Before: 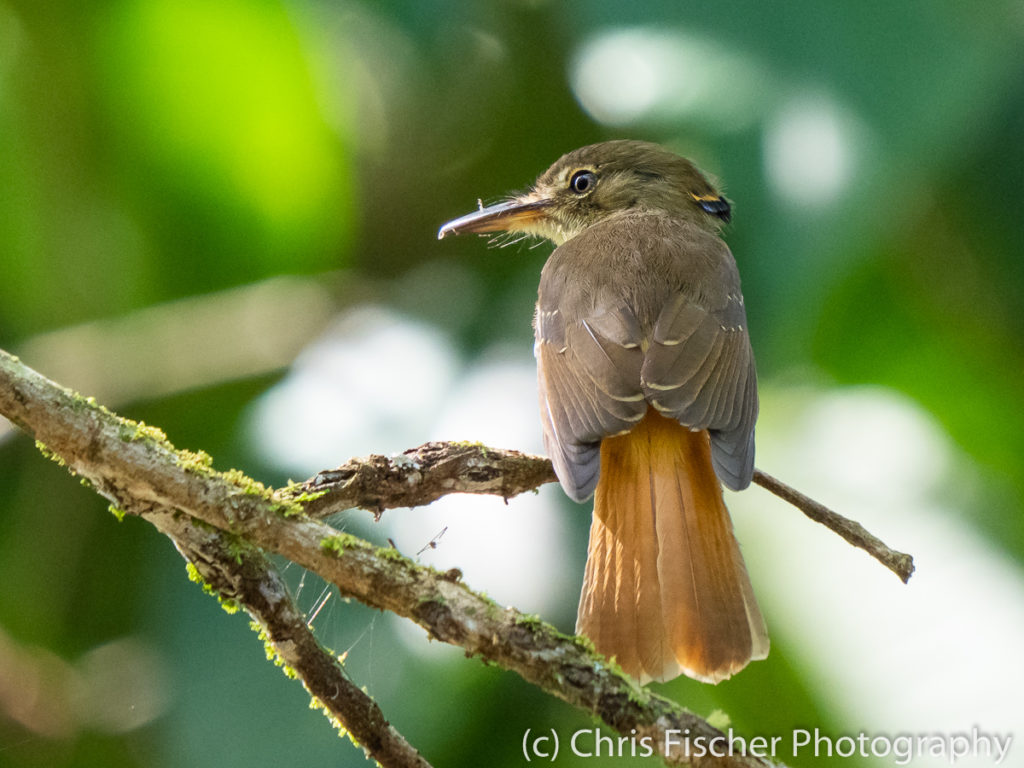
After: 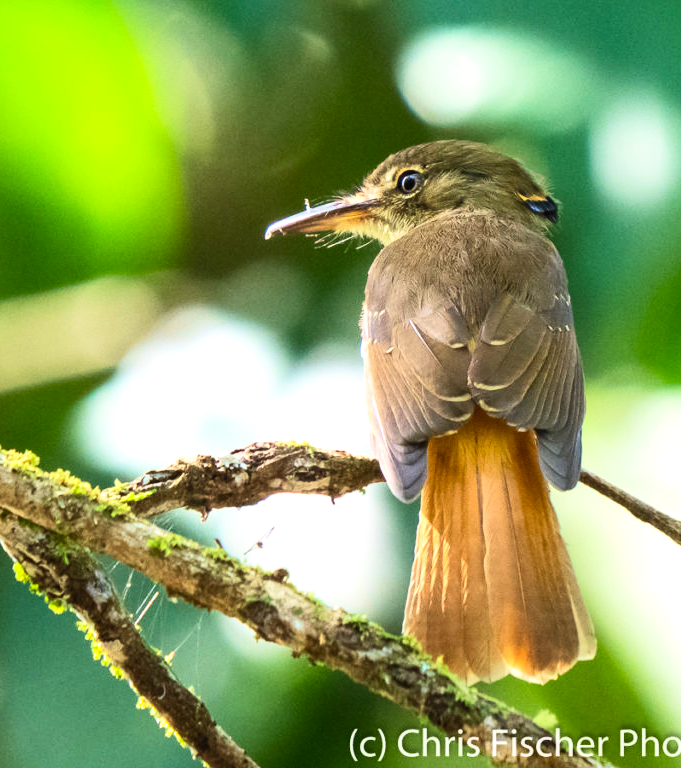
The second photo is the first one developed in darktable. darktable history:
crop: left 16.899%, right 16.556%
tone equalizer: -8 EV -0.417 EV, -7 EV -0.389 EV, -6 EV -0.333 EV, -5 EV -0.222 EV, -3 EV 0.222 EV, -2 EV 0.333 EV, -1 EV 0.389 EV, +0 EV 0.417 EV, edges refinement/feathering 500, mask exposure compensation -1.57 EV, preserve details no
contrast brightness saturation: contrast 0.2, brightness 0.16, saturation 0.22
velvia: on, module defaults
